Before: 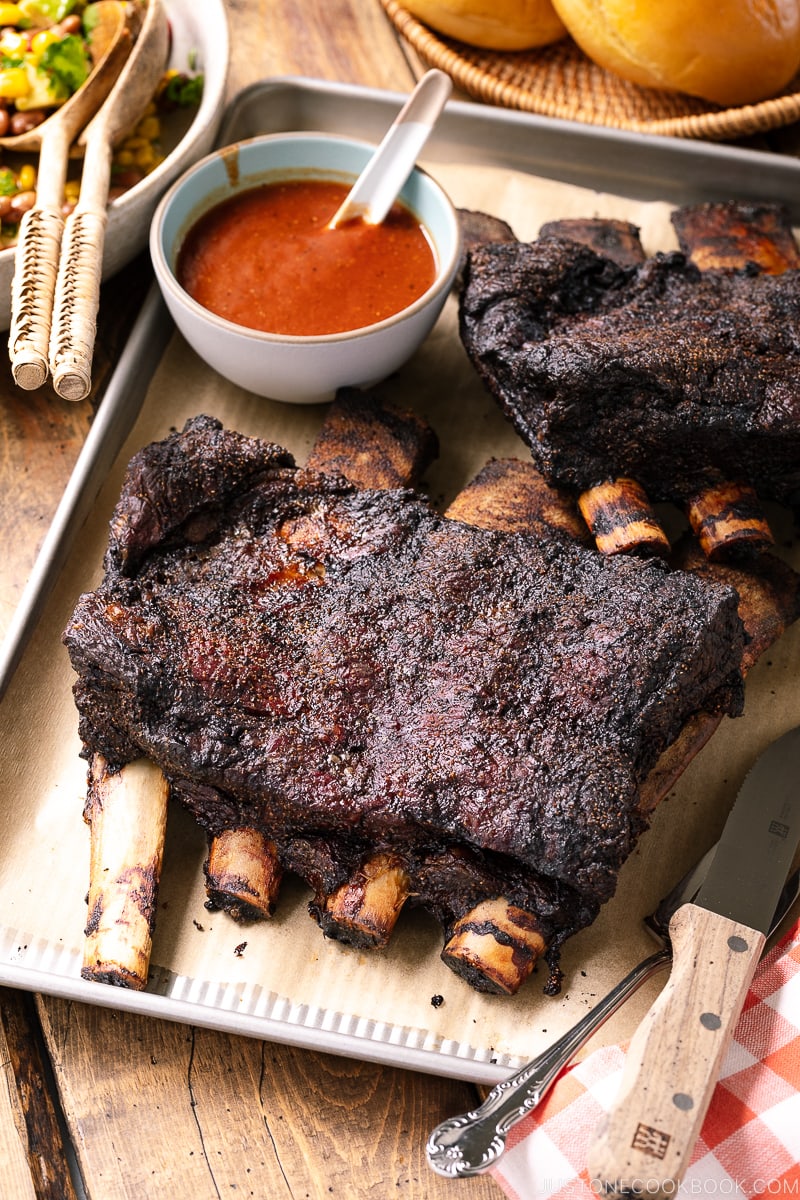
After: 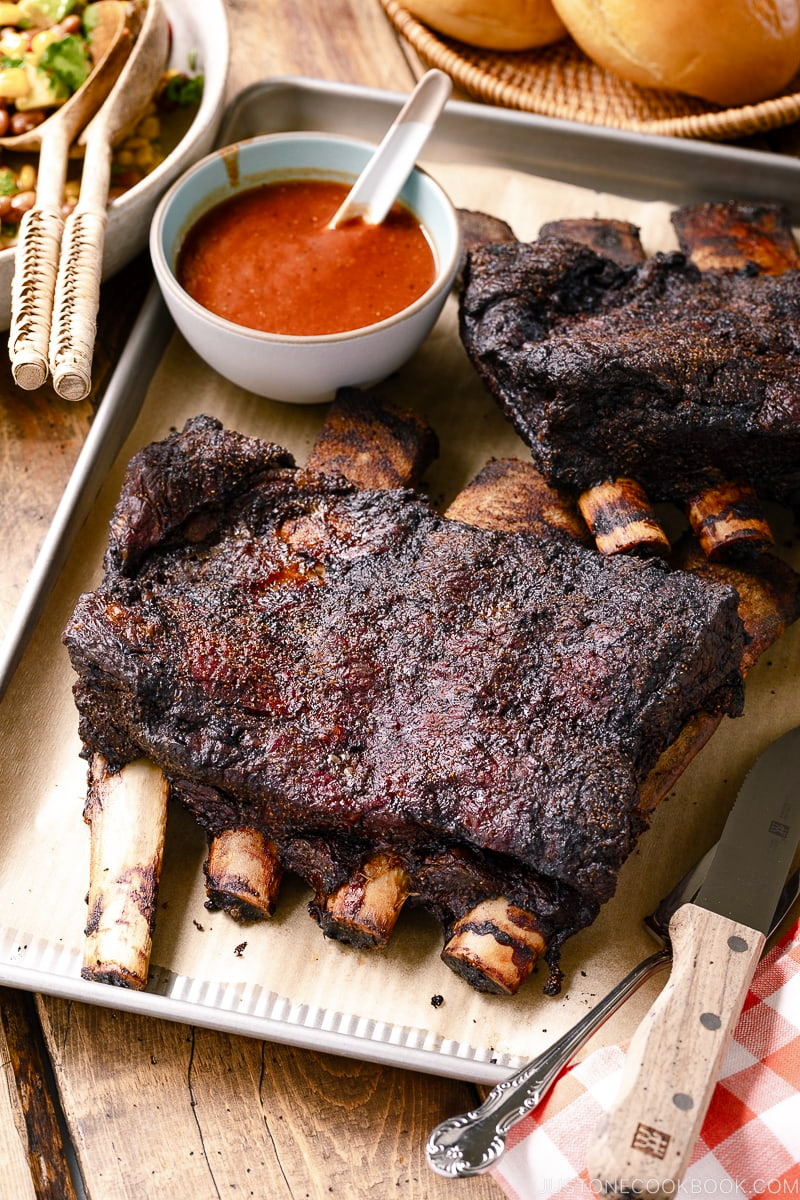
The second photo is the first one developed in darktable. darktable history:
color balance rgb: shadows lift › chroma 1.03%, shadows lift › hue 240.92°, perceptual saturation grading › global saturation 20%, perceptual saturation grading › highlights -50.308%, perceptual saturation grading › shadows 30.476%
shadows and highlights: radius 335.36, shadows 64.21, highlights 5.77, compress 87.68%, soften with gaussian
